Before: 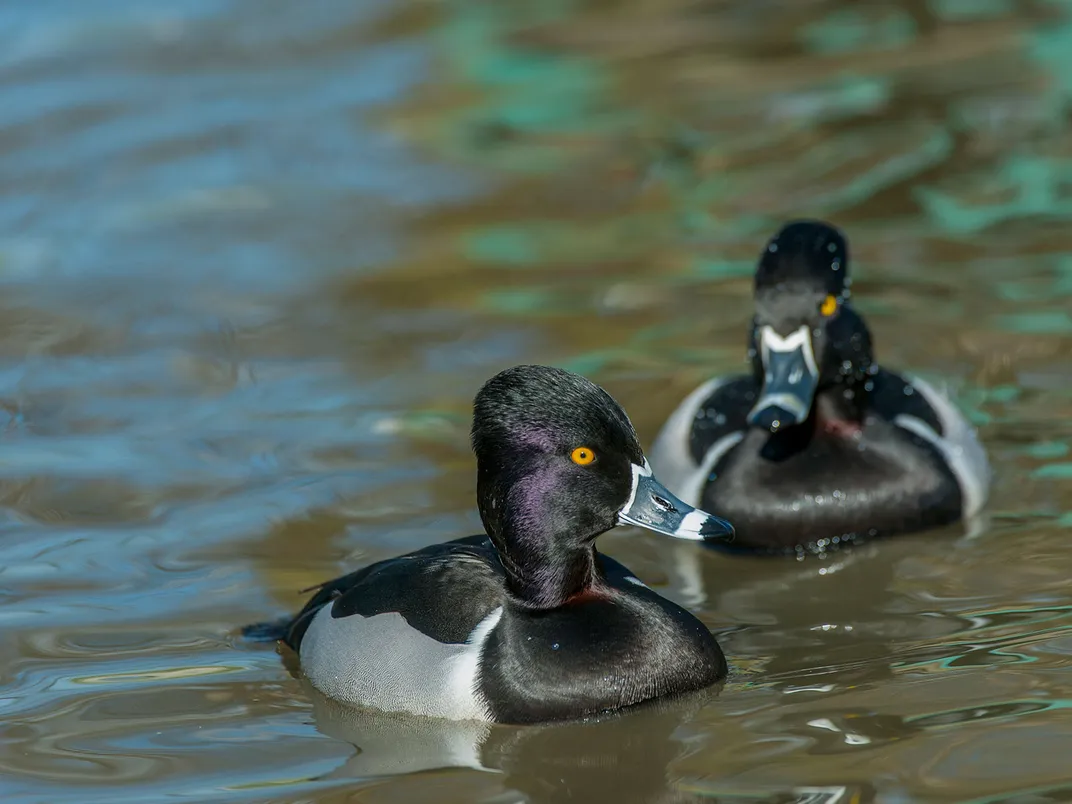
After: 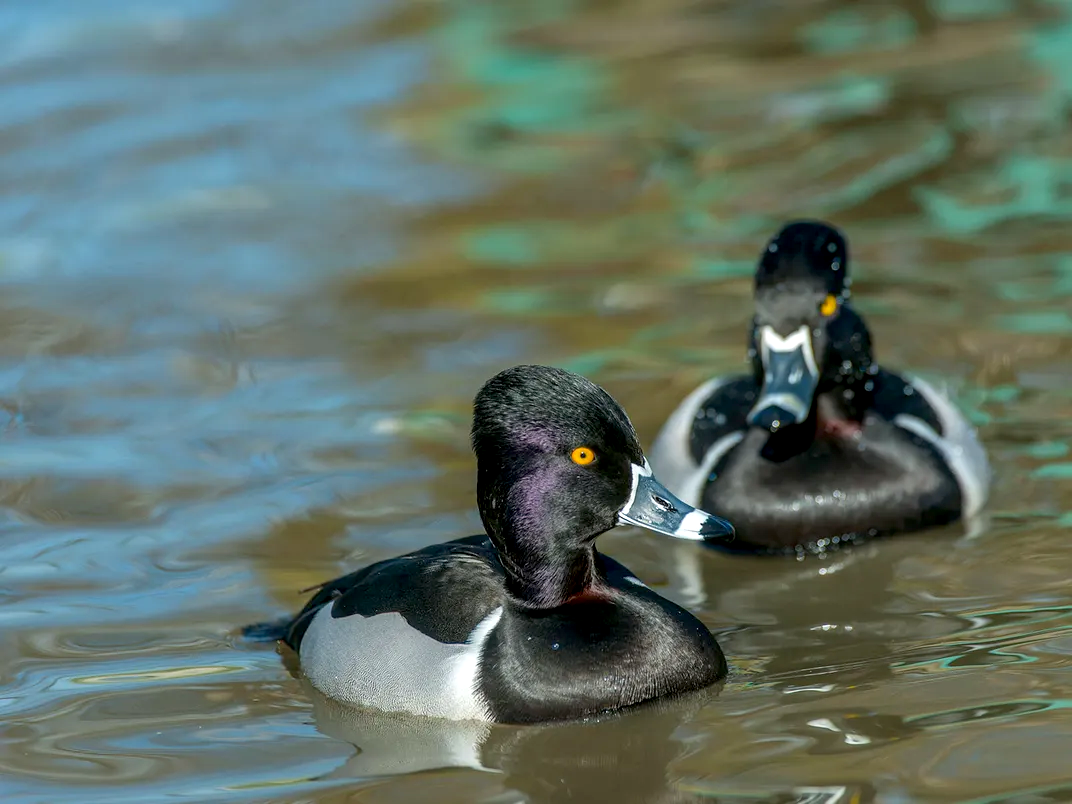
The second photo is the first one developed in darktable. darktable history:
exposure: black level correction 0.005, exposure 0.414 EV, compensate exposure bias true, compensate highlight preservation false
